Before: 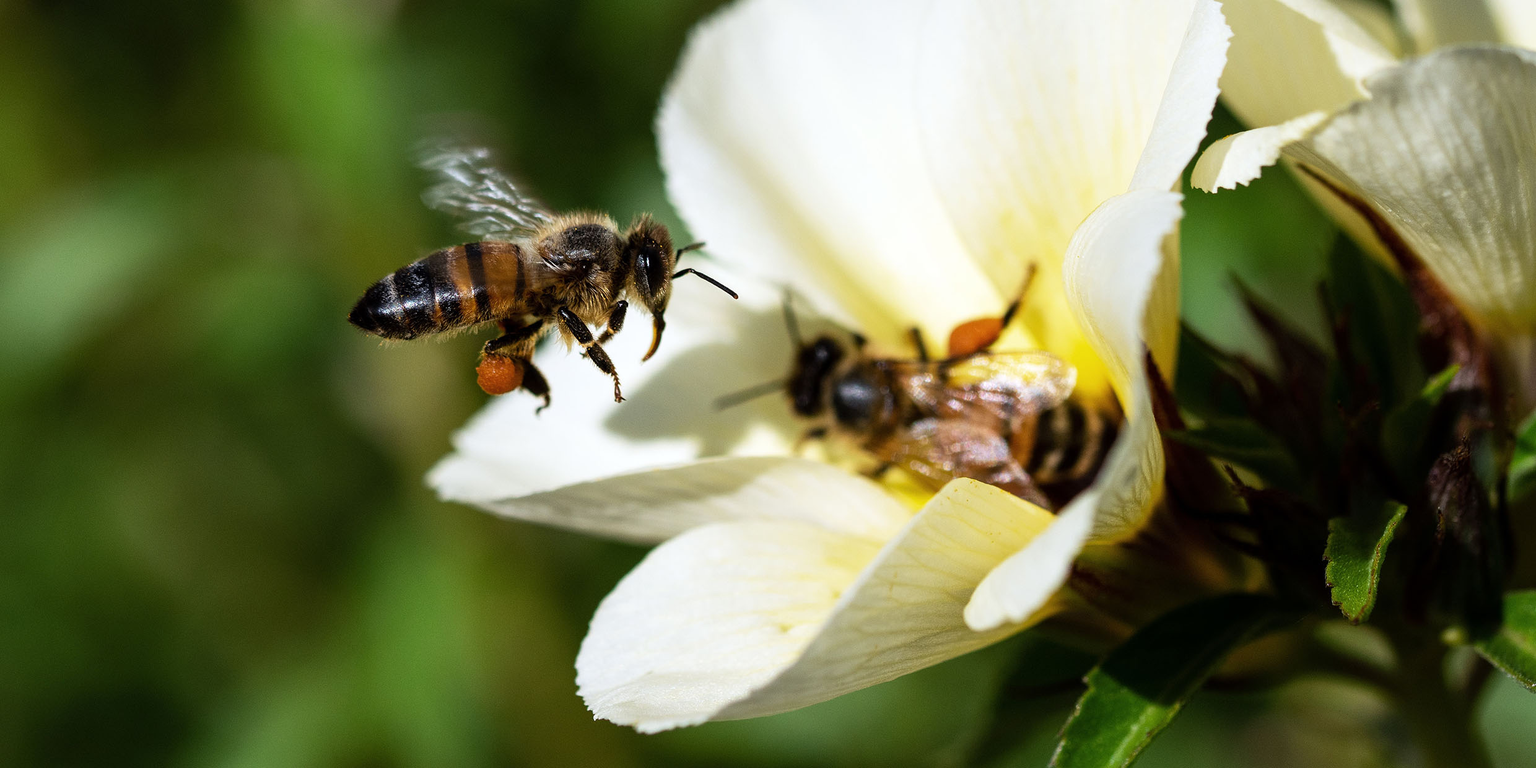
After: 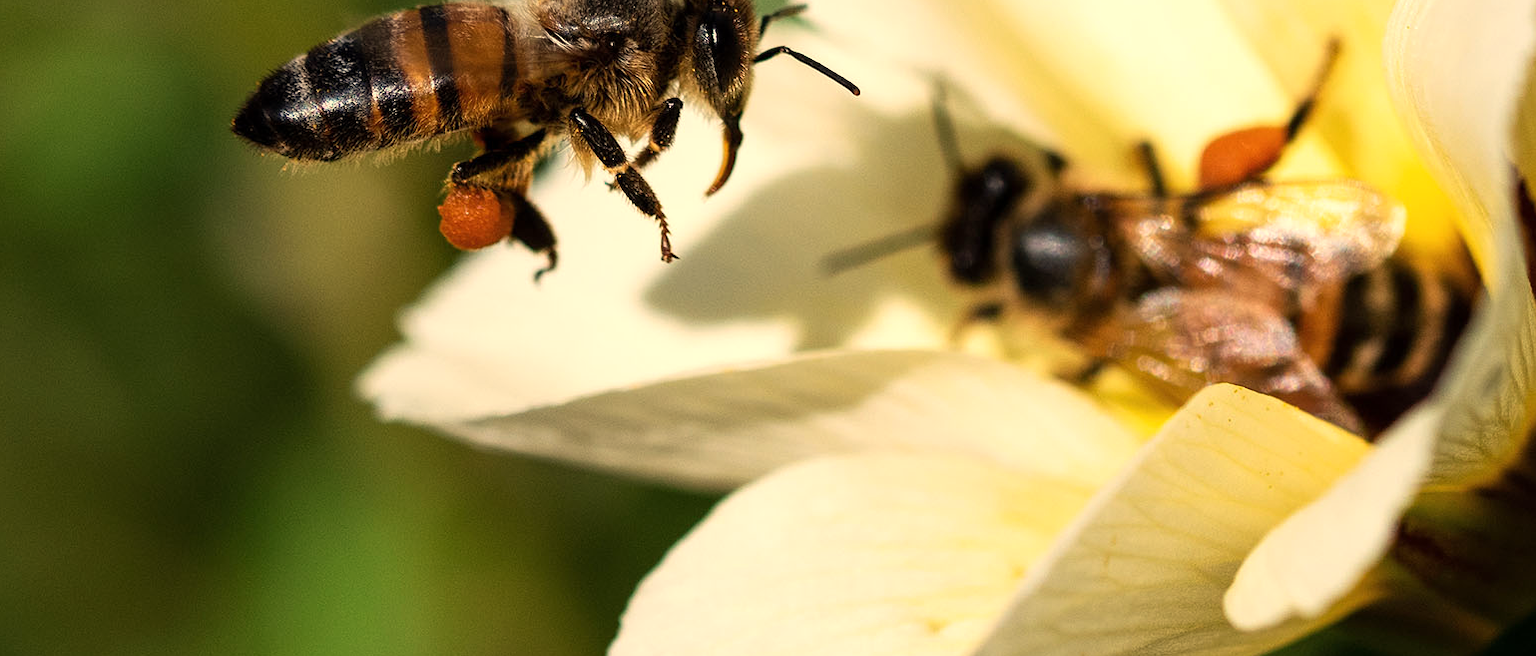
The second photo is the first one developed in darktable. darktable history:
crop: left 13.312%, top 31.28%, right 24.627%, bottom 15.582%
white balance: red 1.123, blue 0.83
